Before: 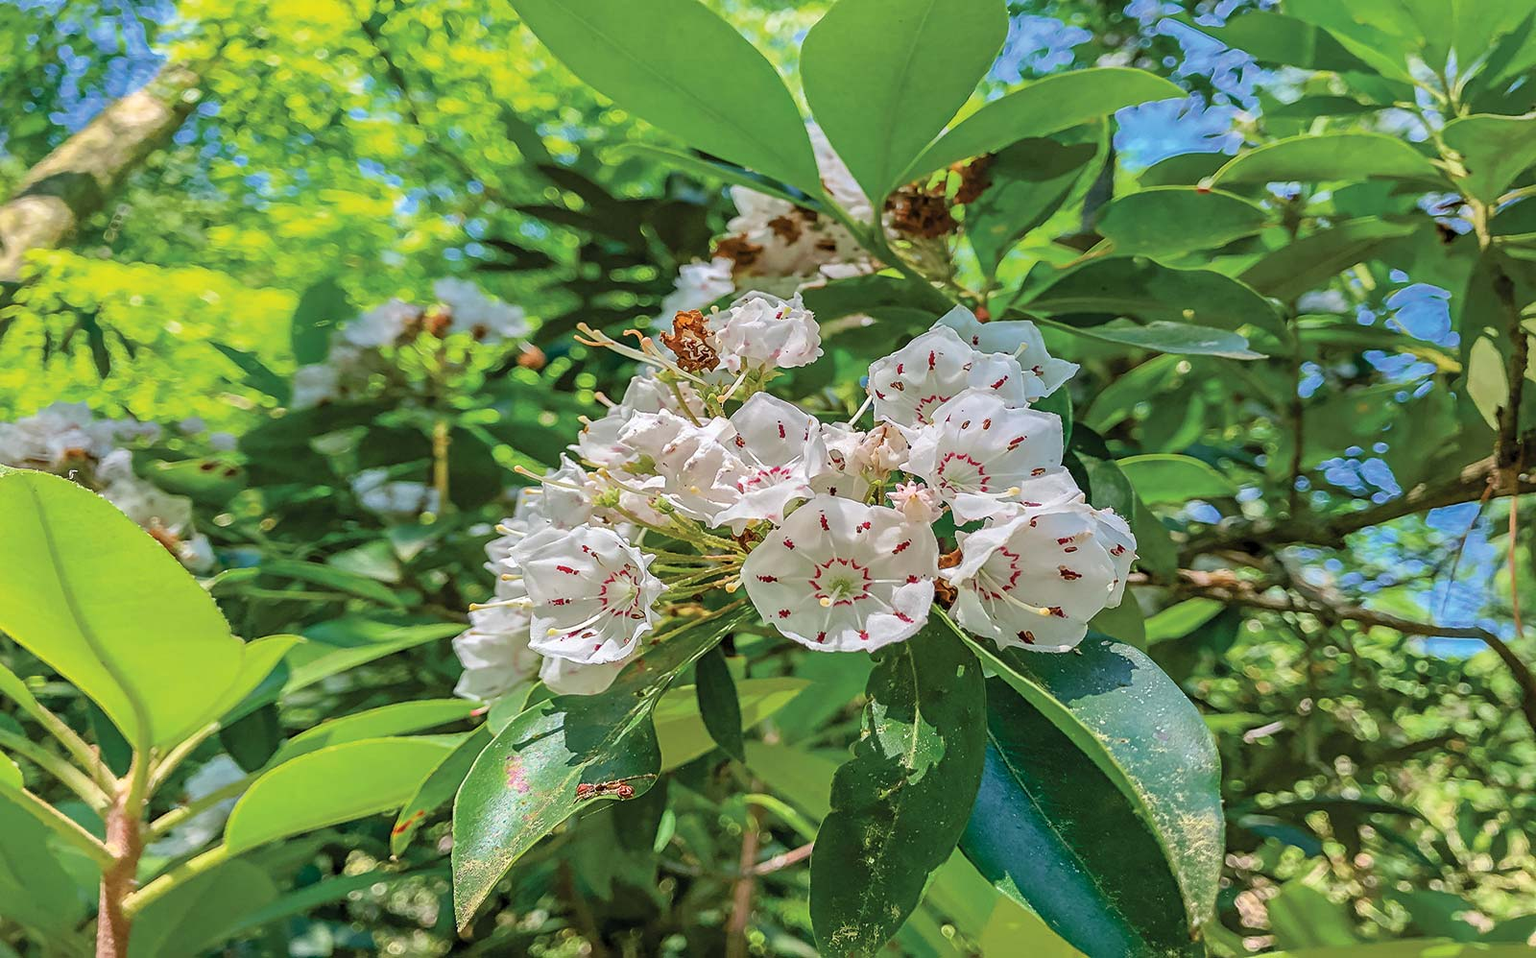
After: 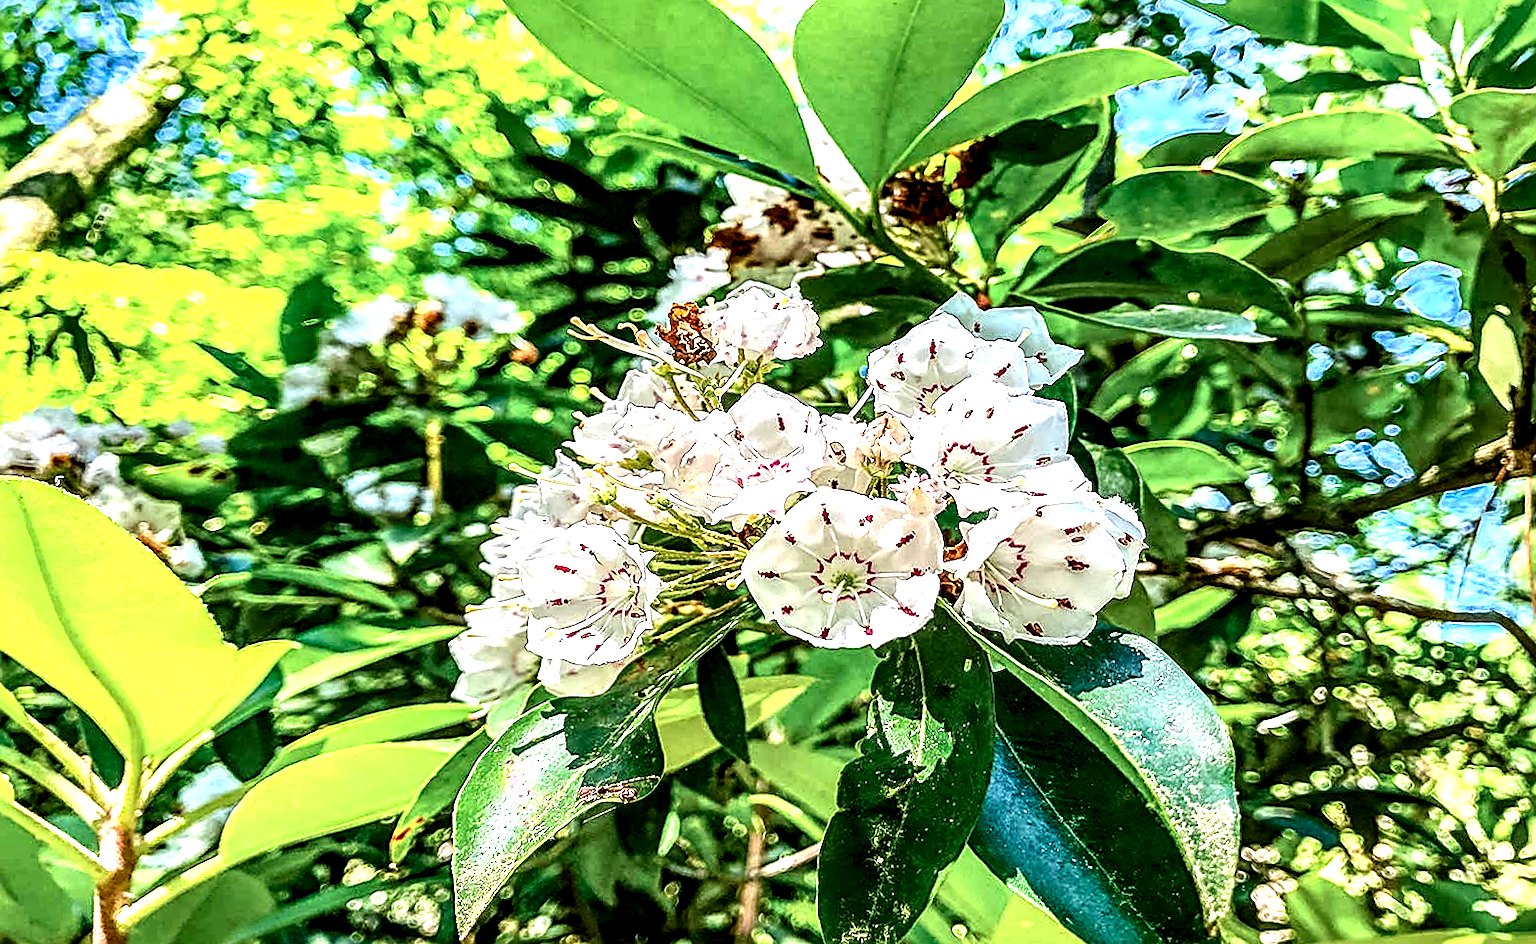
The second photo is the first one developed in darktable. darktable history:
crop: left 0.434%, top 0.485%, right 0.244%, bottom 0.386%
local contrast: detail 203%
exposure: black level correction 0.001, exposure 1.116 EV, compensate highlight preservation false
contrast brightness saturation: contrast 0.19, brightness -0.24, saturation 0.11
rotate and perspective: rotation -1°, crop left 0.011, crop right 0.989, crop top 0.025, crop bottom 0.975
sharpen: amount 0.55
